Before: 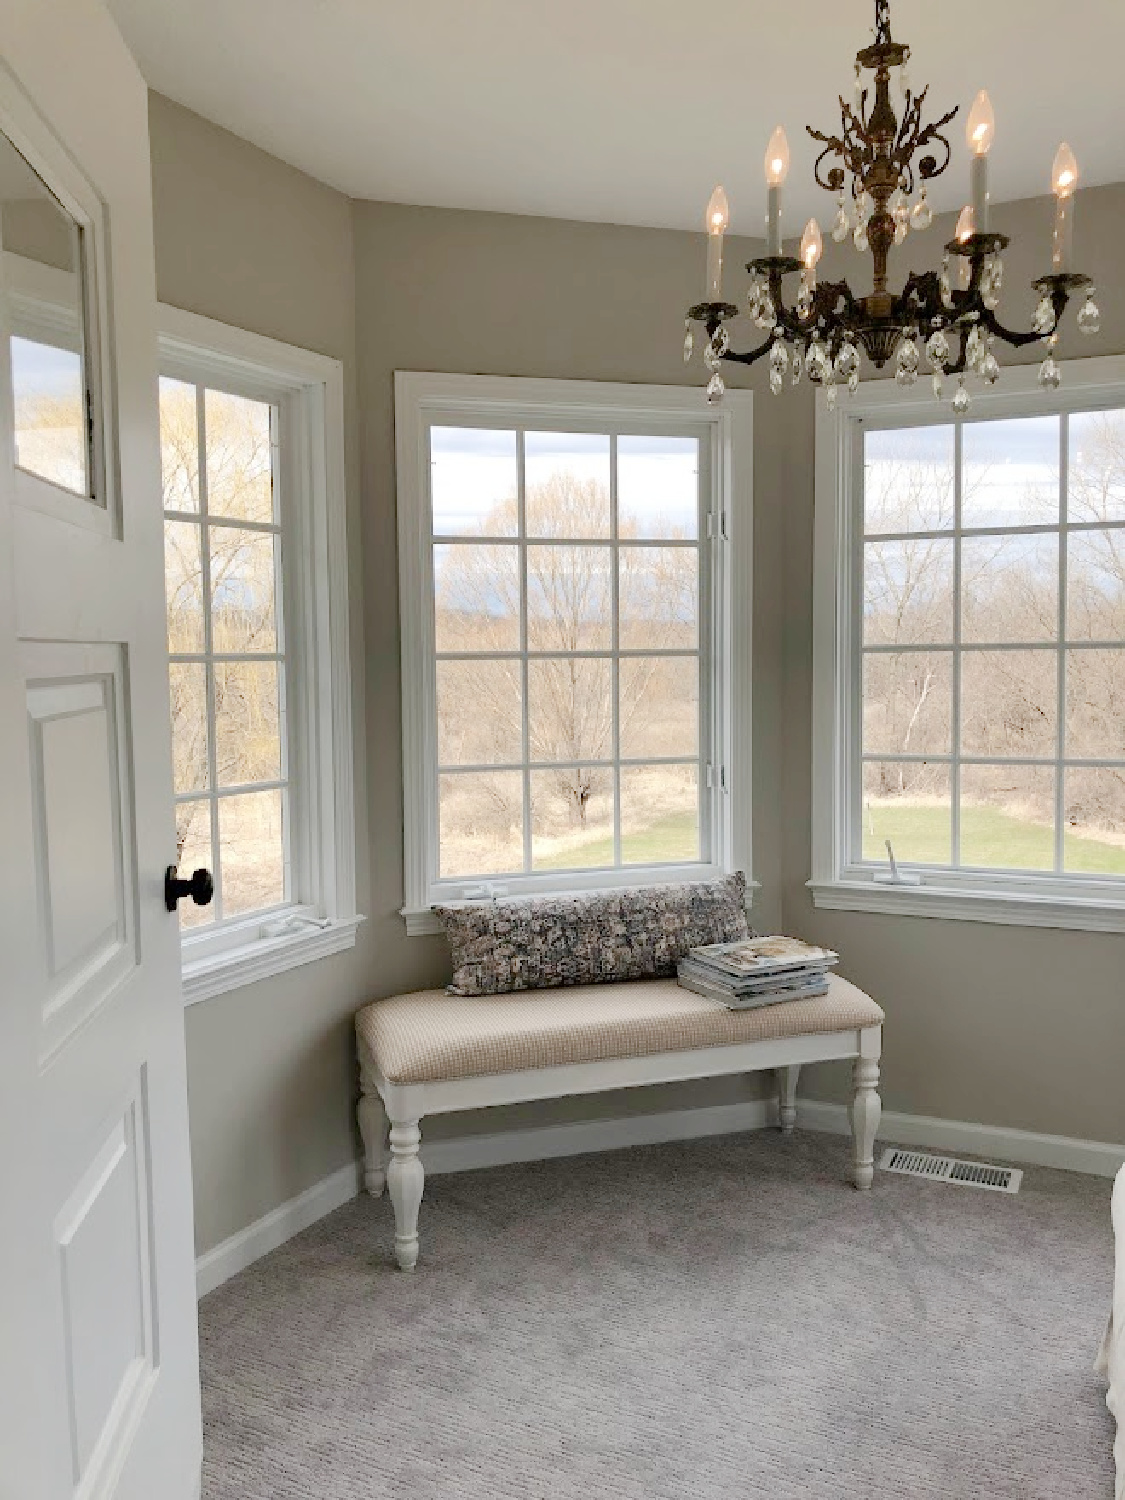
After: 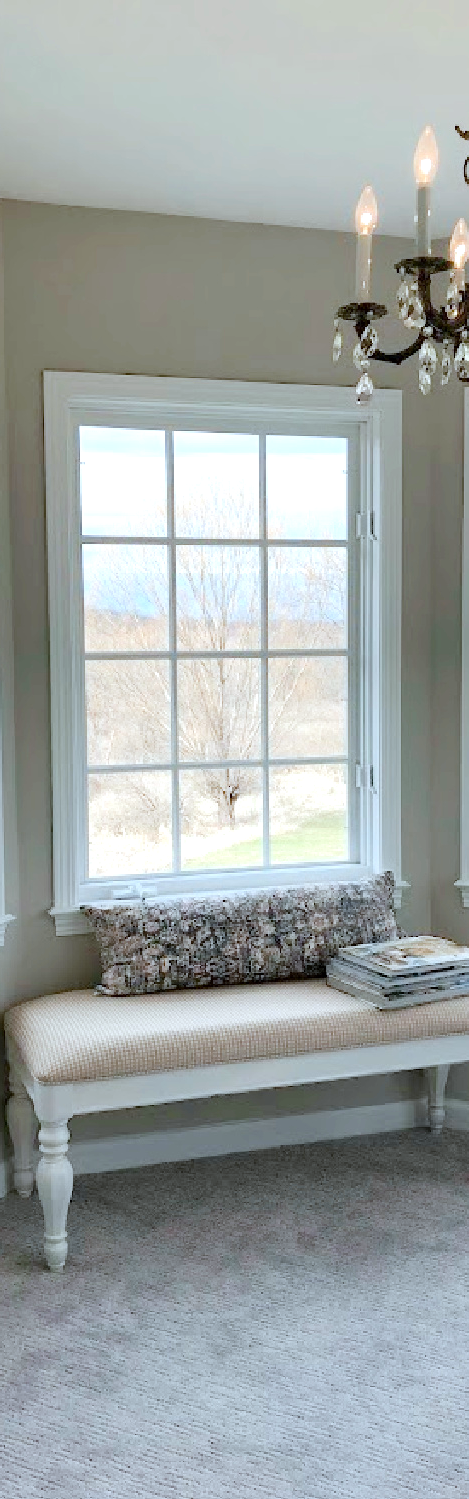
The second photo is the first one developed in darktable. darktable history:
color calibration: output R [0.999, 0.026, -0.11, 0], output G [-0.019, 1.037, -0.099, 0], output B [0.022, -0.023, 0.902, 0], x 0.372, y 0.386, temperature 4283.57 K
crop: left 31.229%, right 27.004%
exposure: black level correction 0.001, exposure 0.499 EV, compensate highlight preservation false
